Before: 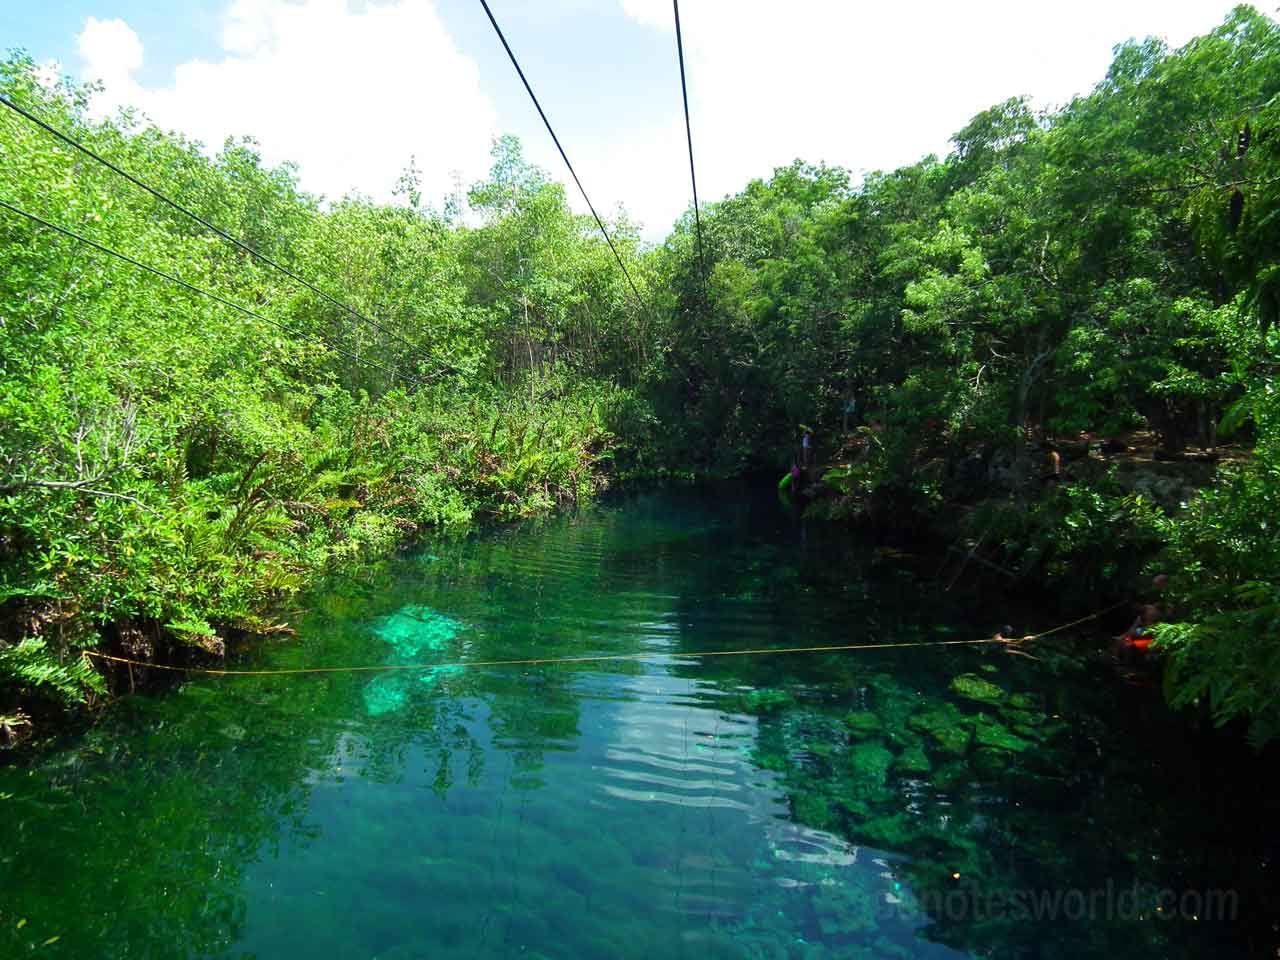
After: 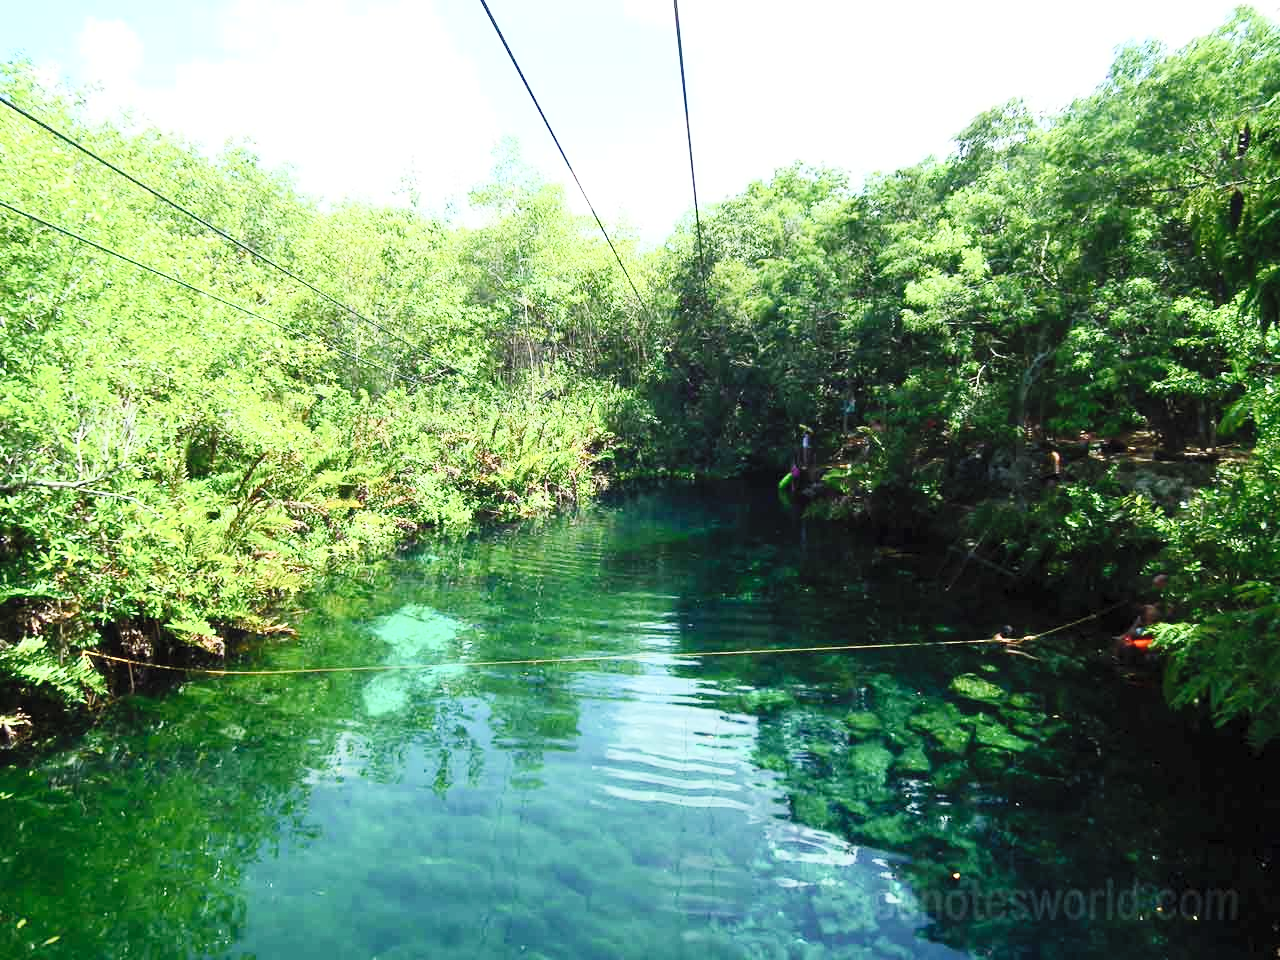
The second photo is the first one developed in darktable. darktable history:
contrast brightness saturation: contrast 0.394, brightness 0.52
tone curve: curves: ch0 [(0, 0) (0.004, 0.001) (0.133, 0.112) (0.325, 0.362) (0.832, 0.893) (1, 1)], preserve colors none
